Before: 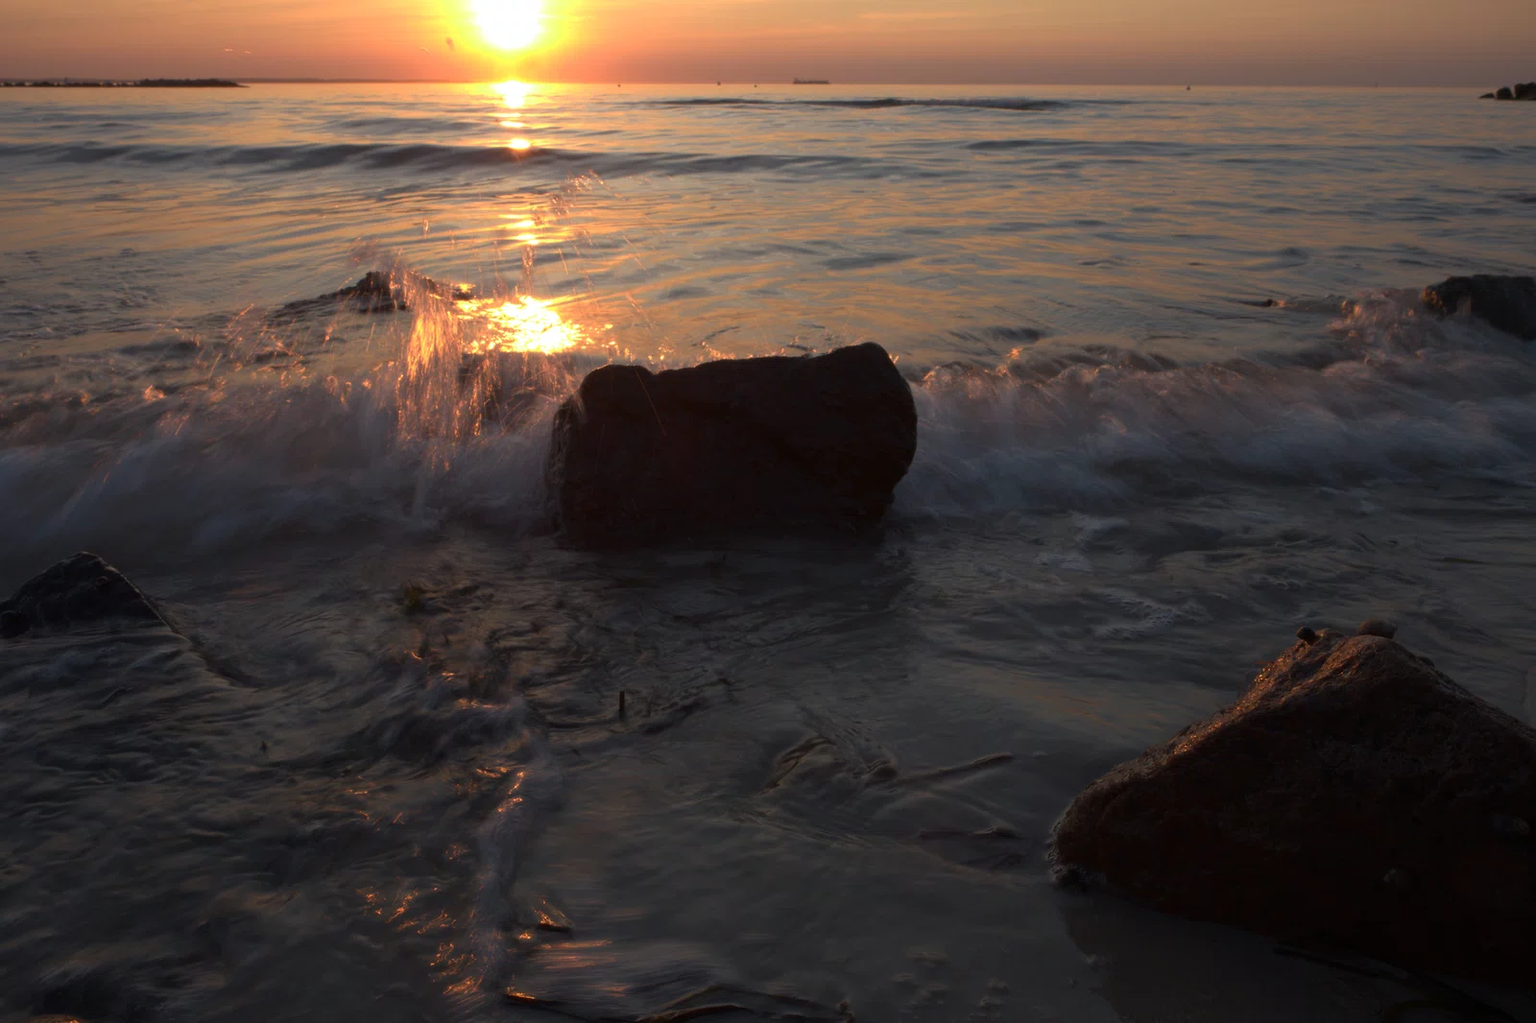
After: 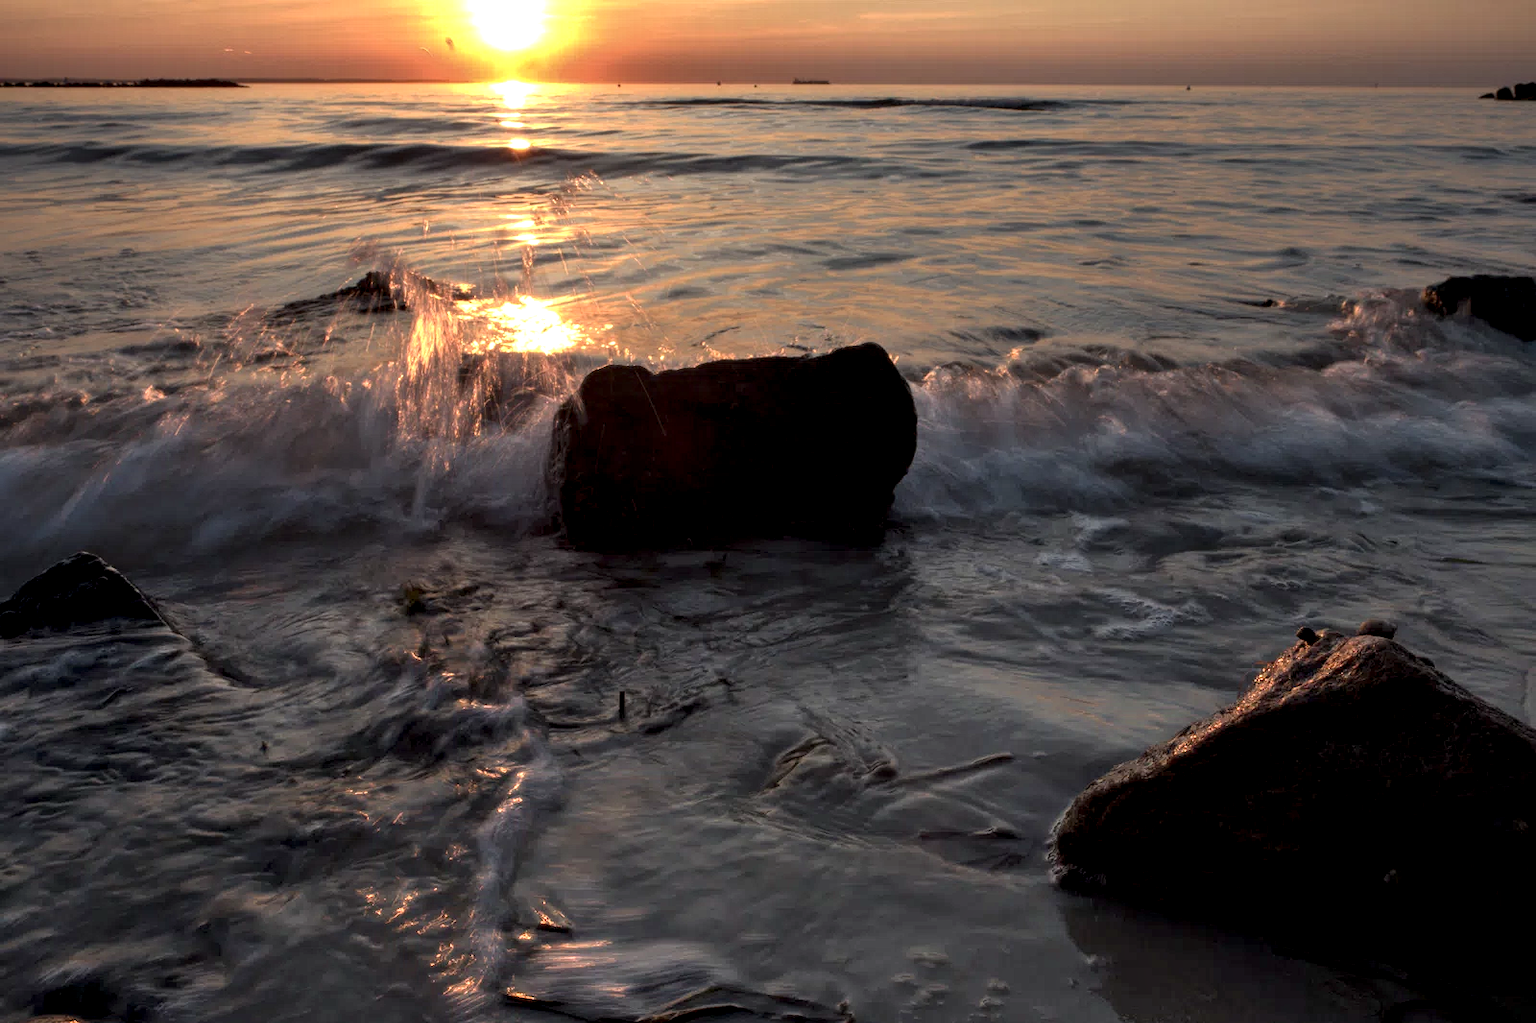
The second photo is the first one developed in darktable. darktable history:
shadows and highlights: soften with gaussian
white balance: emerald 1
local contrast: highlights 65%, shadows 54%, detail 169%, midtone range 0.514
